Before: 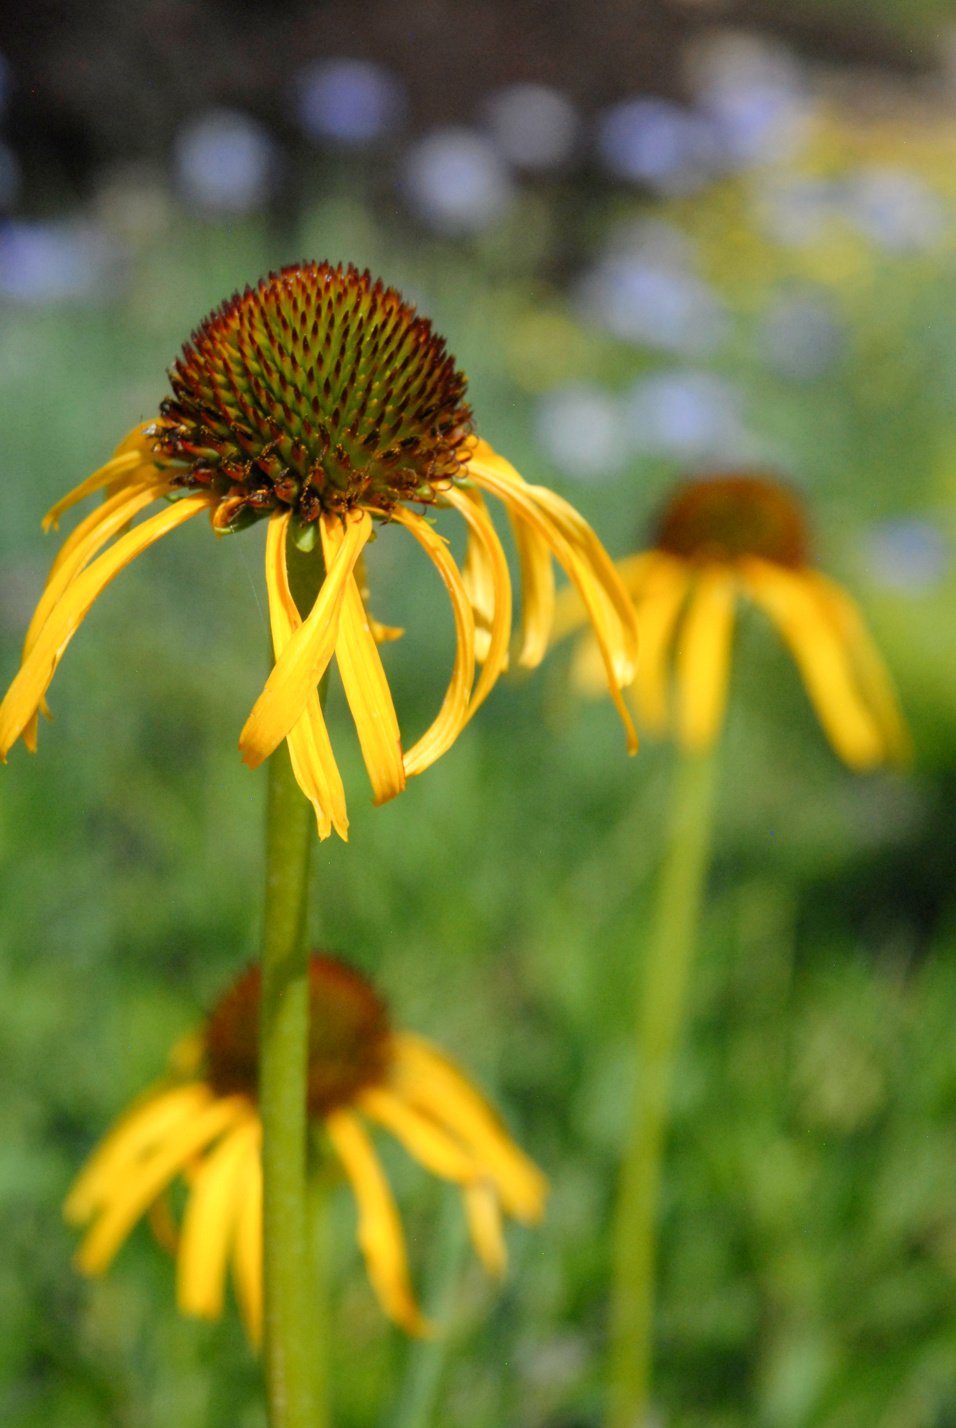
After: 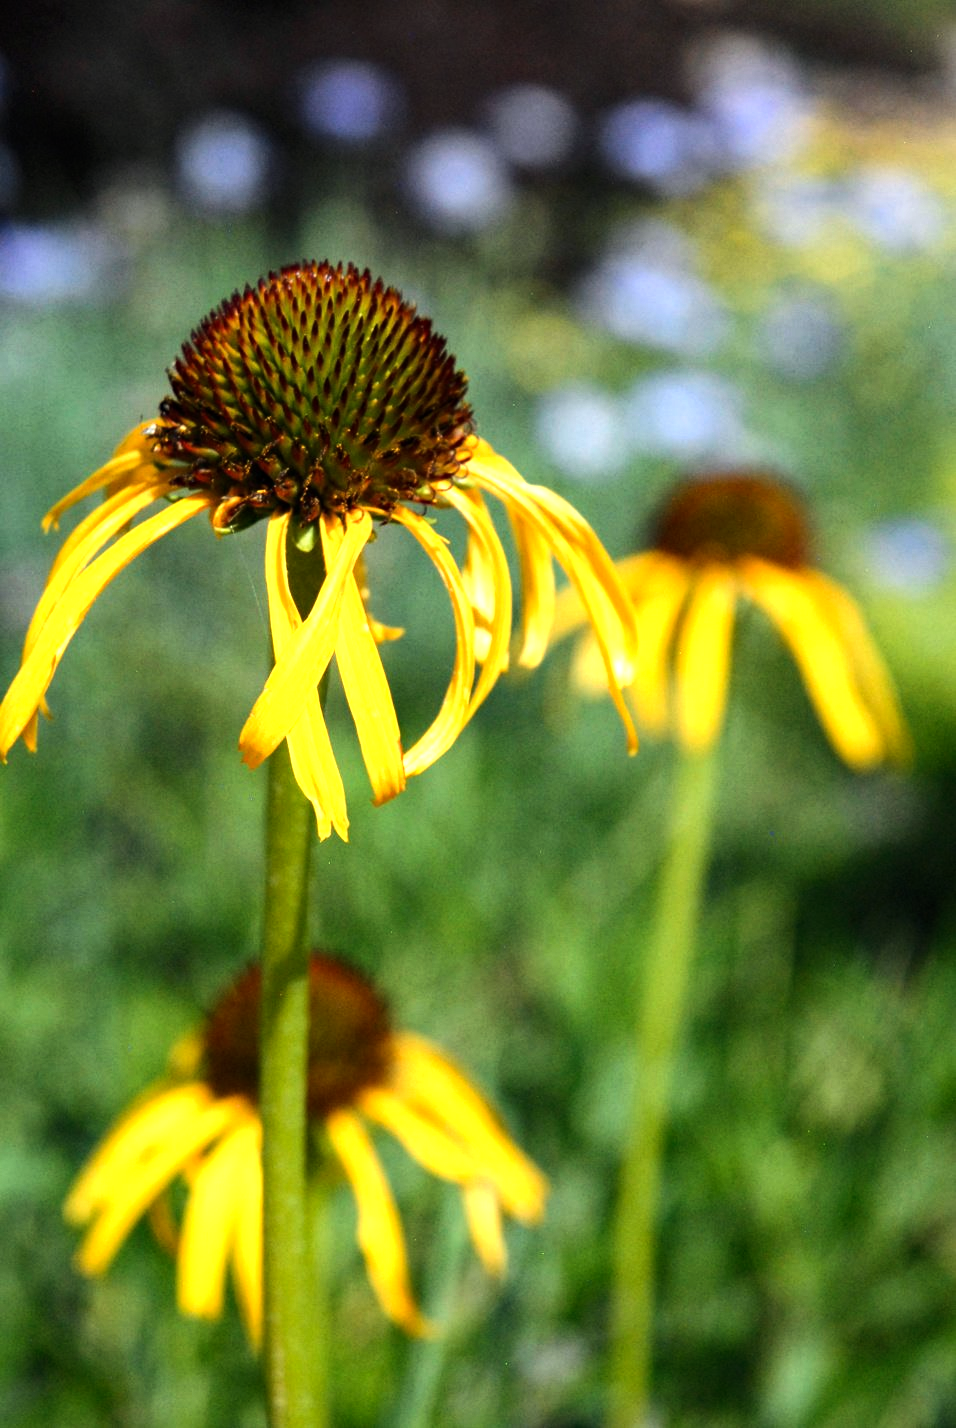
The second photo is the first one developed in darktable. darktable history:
tone equalizer: -8 EV -1.06 EV, -7 EV -0.985 EV, -6 EV -0.906 EV, -5 EV -0.616 EV, -3 EV 0.556 EV, -2 EV 0.895 EV, -1 EV 1 EV, +0 EV 1.05 EV, edges refinement/feathering 500, mask exposure compensation -1.57 EV, preserve details no
haze removal: compatibility mode true, adaptive false
